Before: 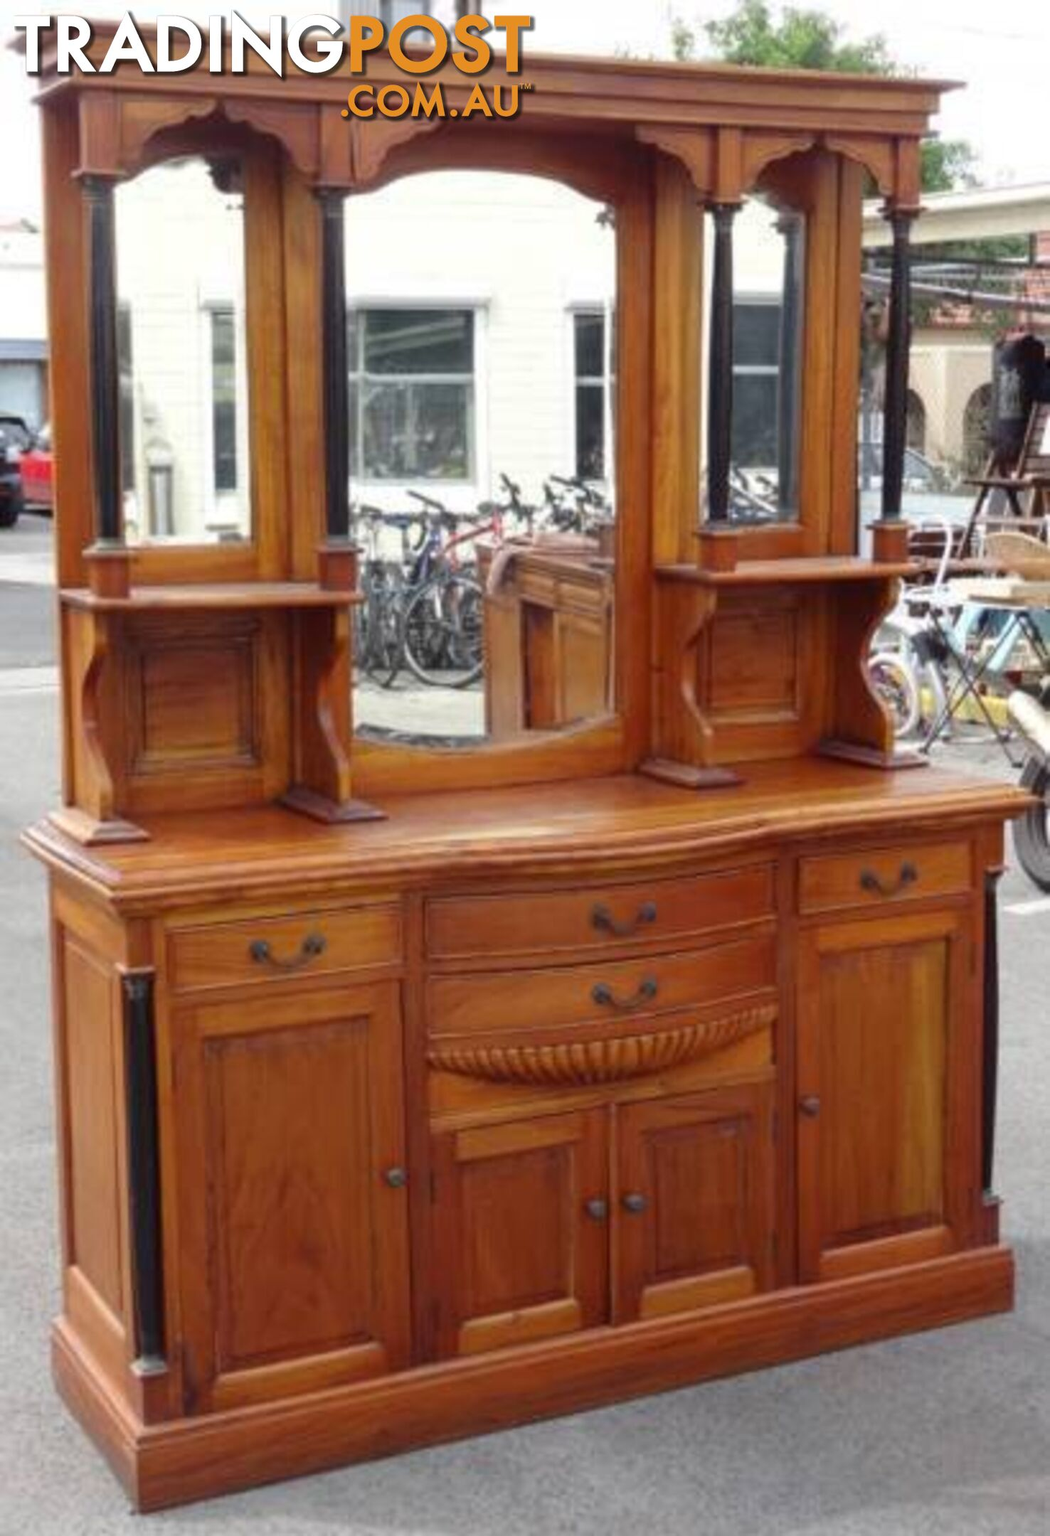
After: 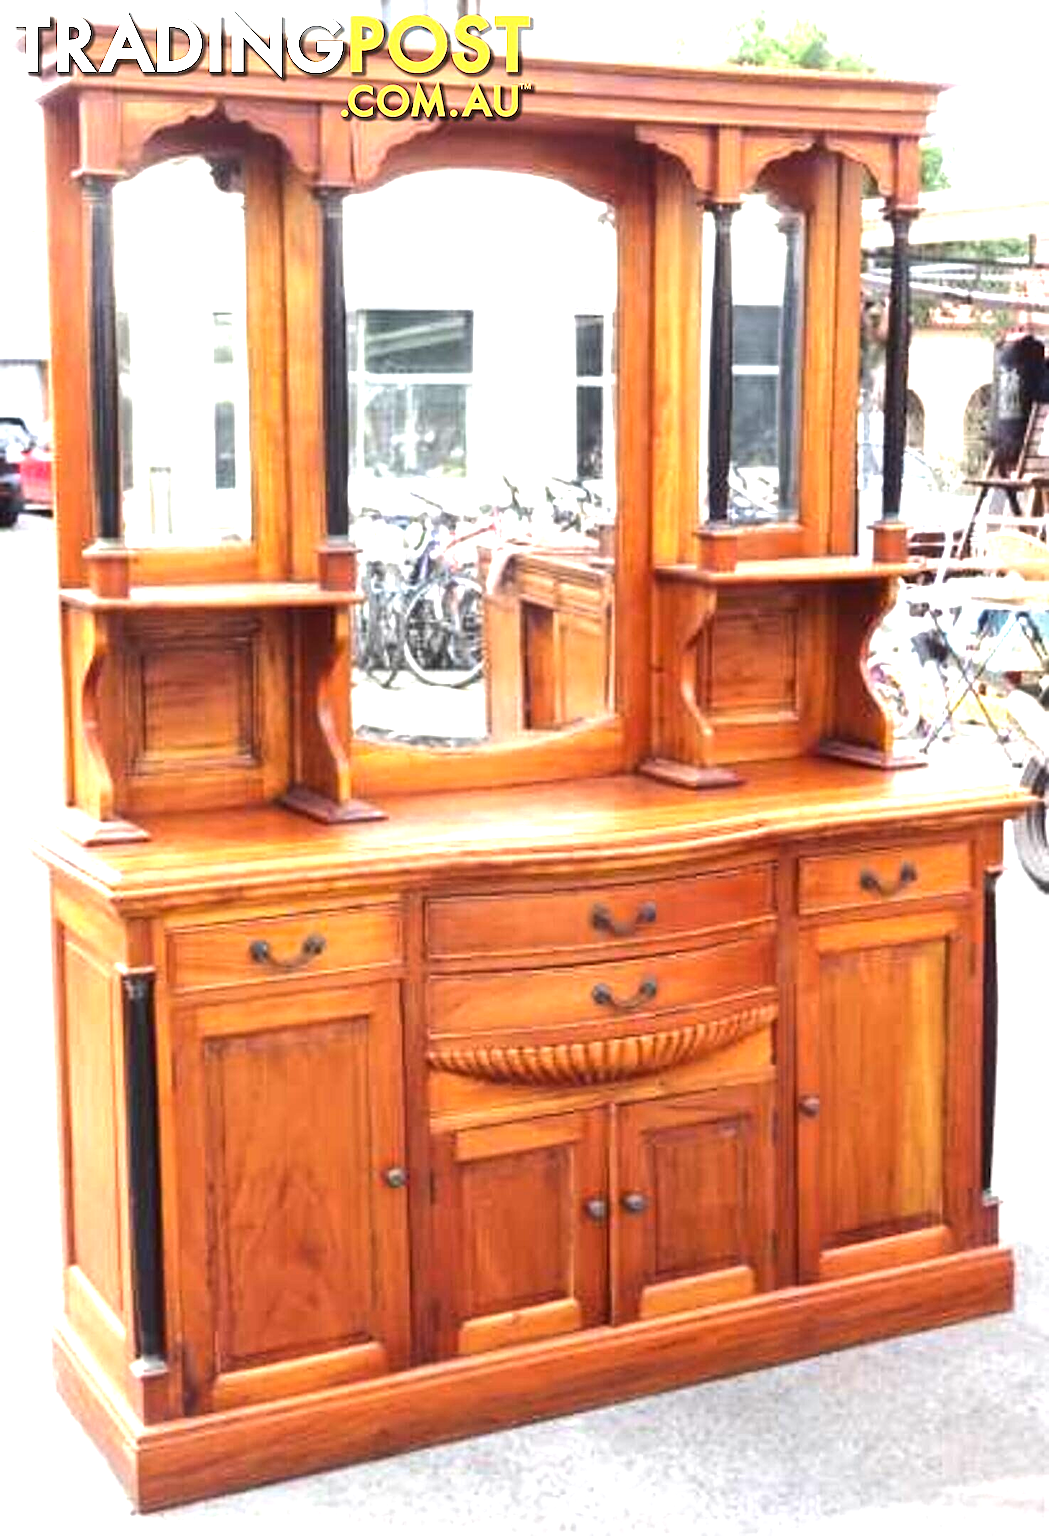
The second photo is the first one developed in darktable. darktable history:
exposure: black level correction 0, exposure 1.438 EV, compensate highlight preservation false
tone equalizer: -8 EV -0.427 EV, -7 EV -0.414 EV, -6 EV -0.353 EV, -5 EV -0.231 EV, -3 EV 0.232 EV, -2 EV 0.351 EV, -1 EV 0.386 EV, +0 EV 0.443 EV, edges refinement/feathering 500, mask exposure compensation -1.57 EV, preserve details no
local contrast: mode bilateral grid, contrast 21, coarseness 50, detail 119%, midtone range 0.2
sharpen: on, module defaults
